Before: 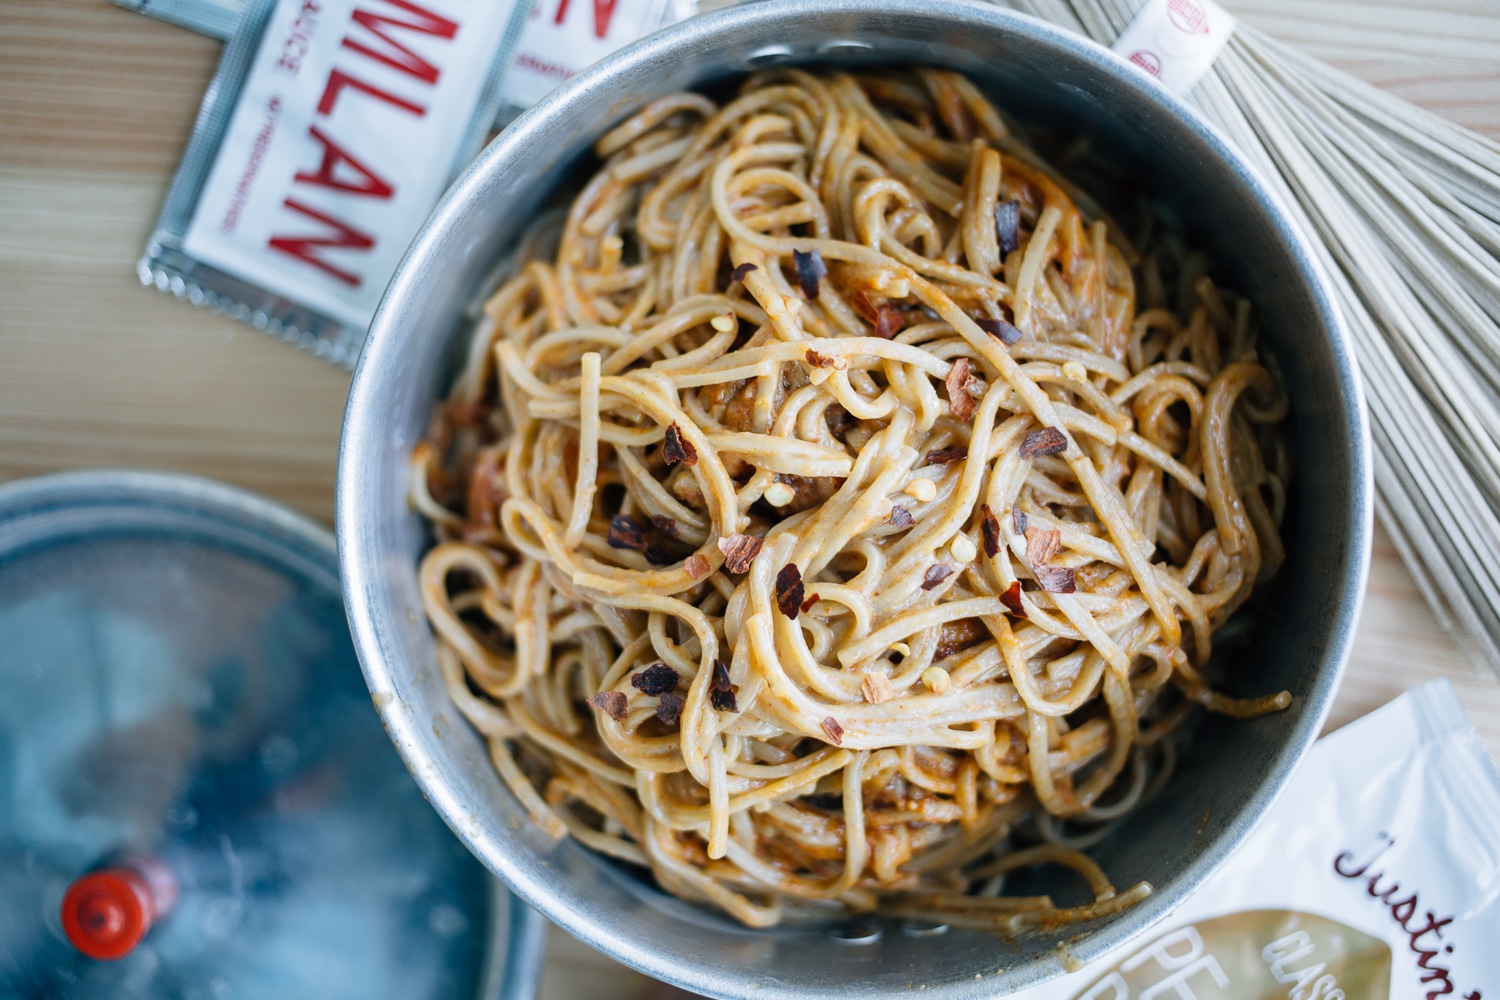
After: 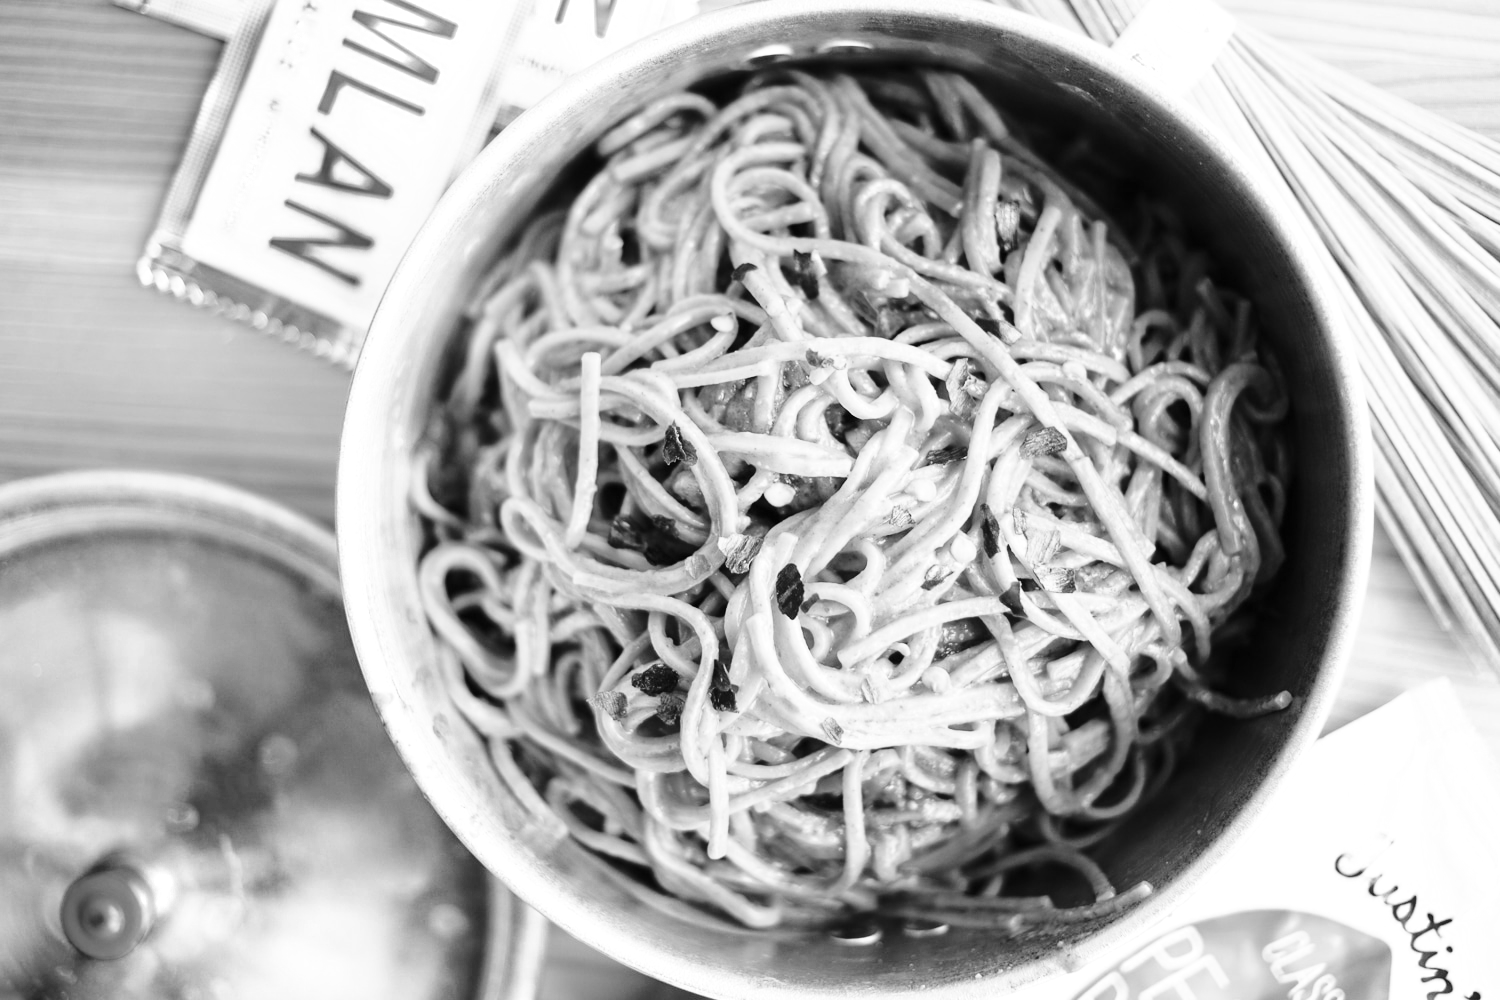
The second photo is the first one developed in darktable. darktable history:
base curve: curves: ch0 [(0, 0) (0.032, 0.037) (0.105, 0.228) (0.435, 0.76) (0.856, 0.983) (1, 1)], preserve colors none
color zones: curves: ch0 [(0, 0.613) (0.01, 0.613) (0.245, 0.448) (0.498, 0.529) (0.642, 0.665) (0.879, 0.777) (0.99, 0.613)]; ch1 [(0, 0) (0.143, 0) (0.286, 0) (0.429, 0) (0.571, 0) (0.714, 0) (0.857, 0)]
